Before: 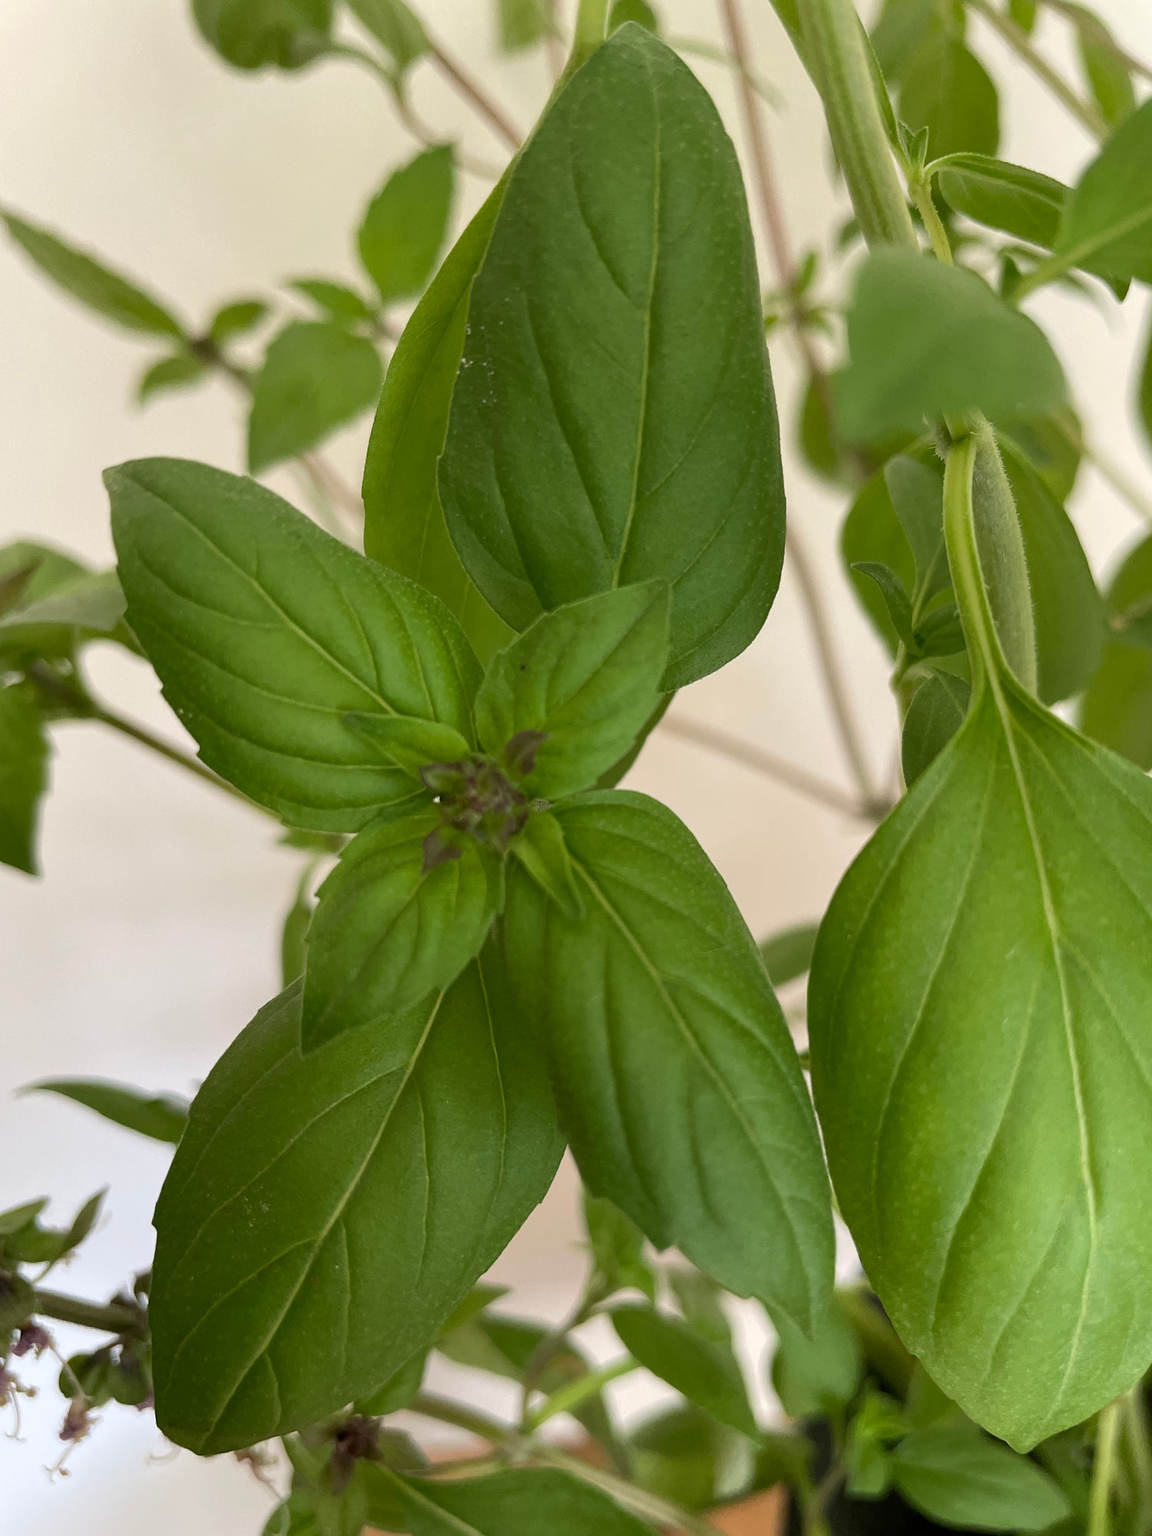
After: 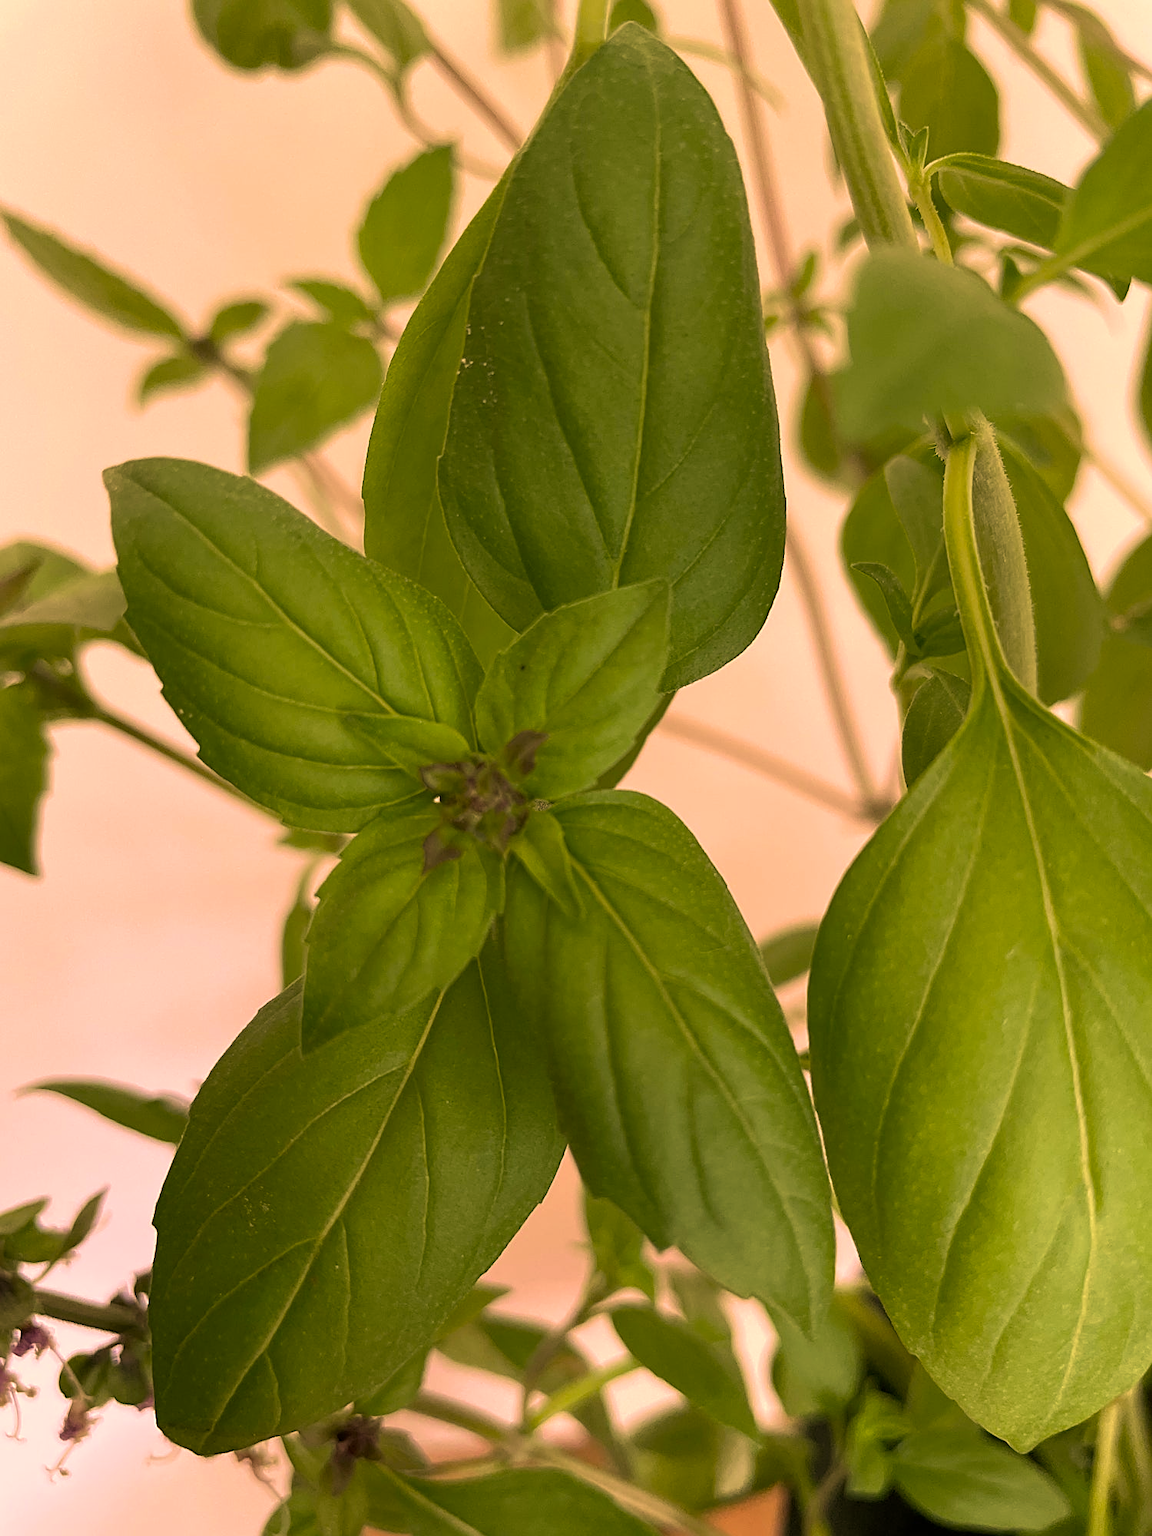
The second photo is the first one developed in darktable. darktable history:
velvia: strength 40%
color correction: highlights a* 21.16, highlights b* 19.61
sharpen: on, module defaults
